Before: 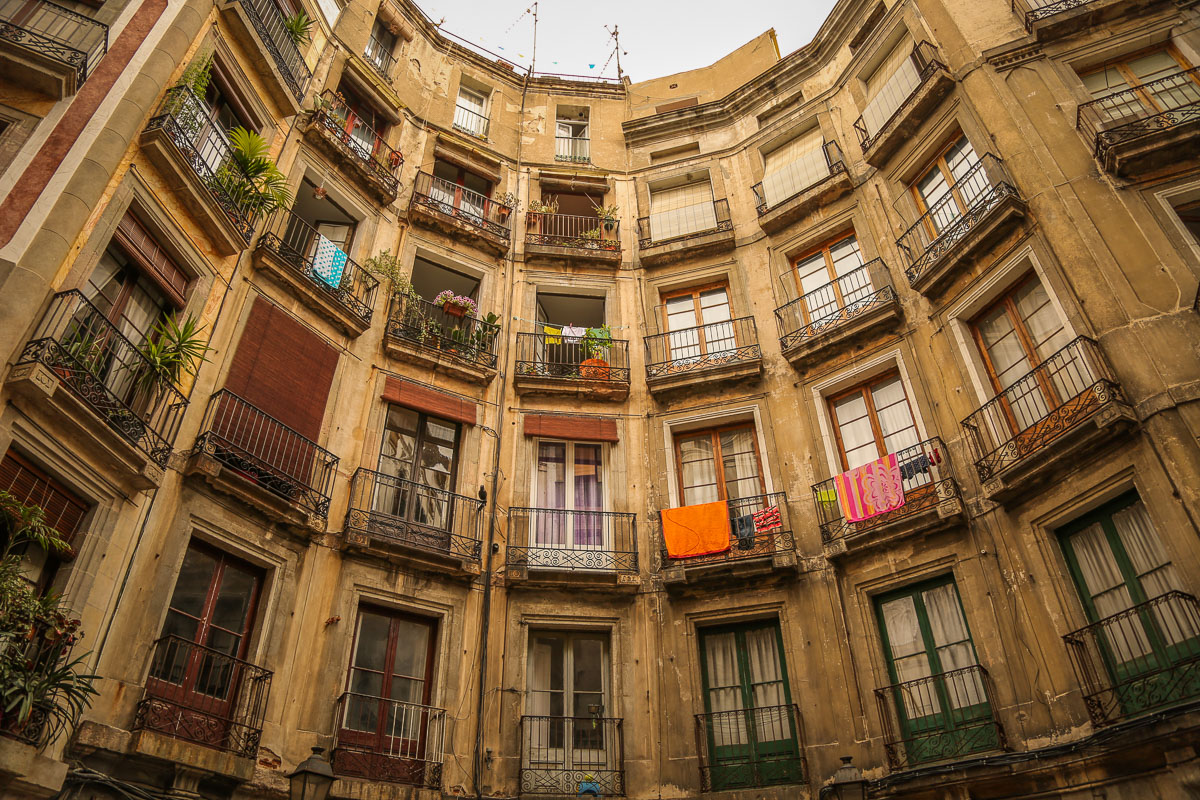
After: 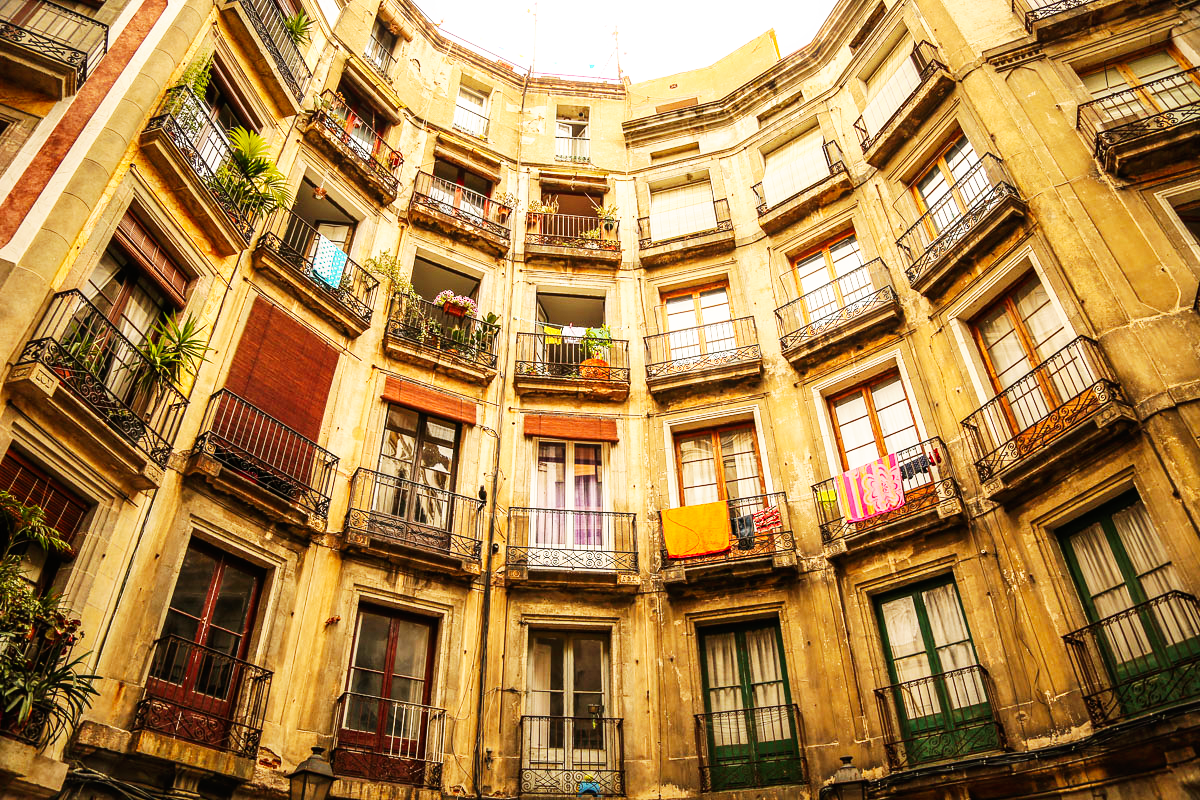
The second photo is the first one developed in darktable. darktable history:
bloom: size 3%, threshold 100%, strength 0%
base curve: curves: ch0 [(0, 0) (0.007, 0.004) (0.027, 0.03) (0.046, 0.07) (0.207, 0.54) (0.442, 0.872) (0.673, 0.972) (1, 1)], preserve colors none
